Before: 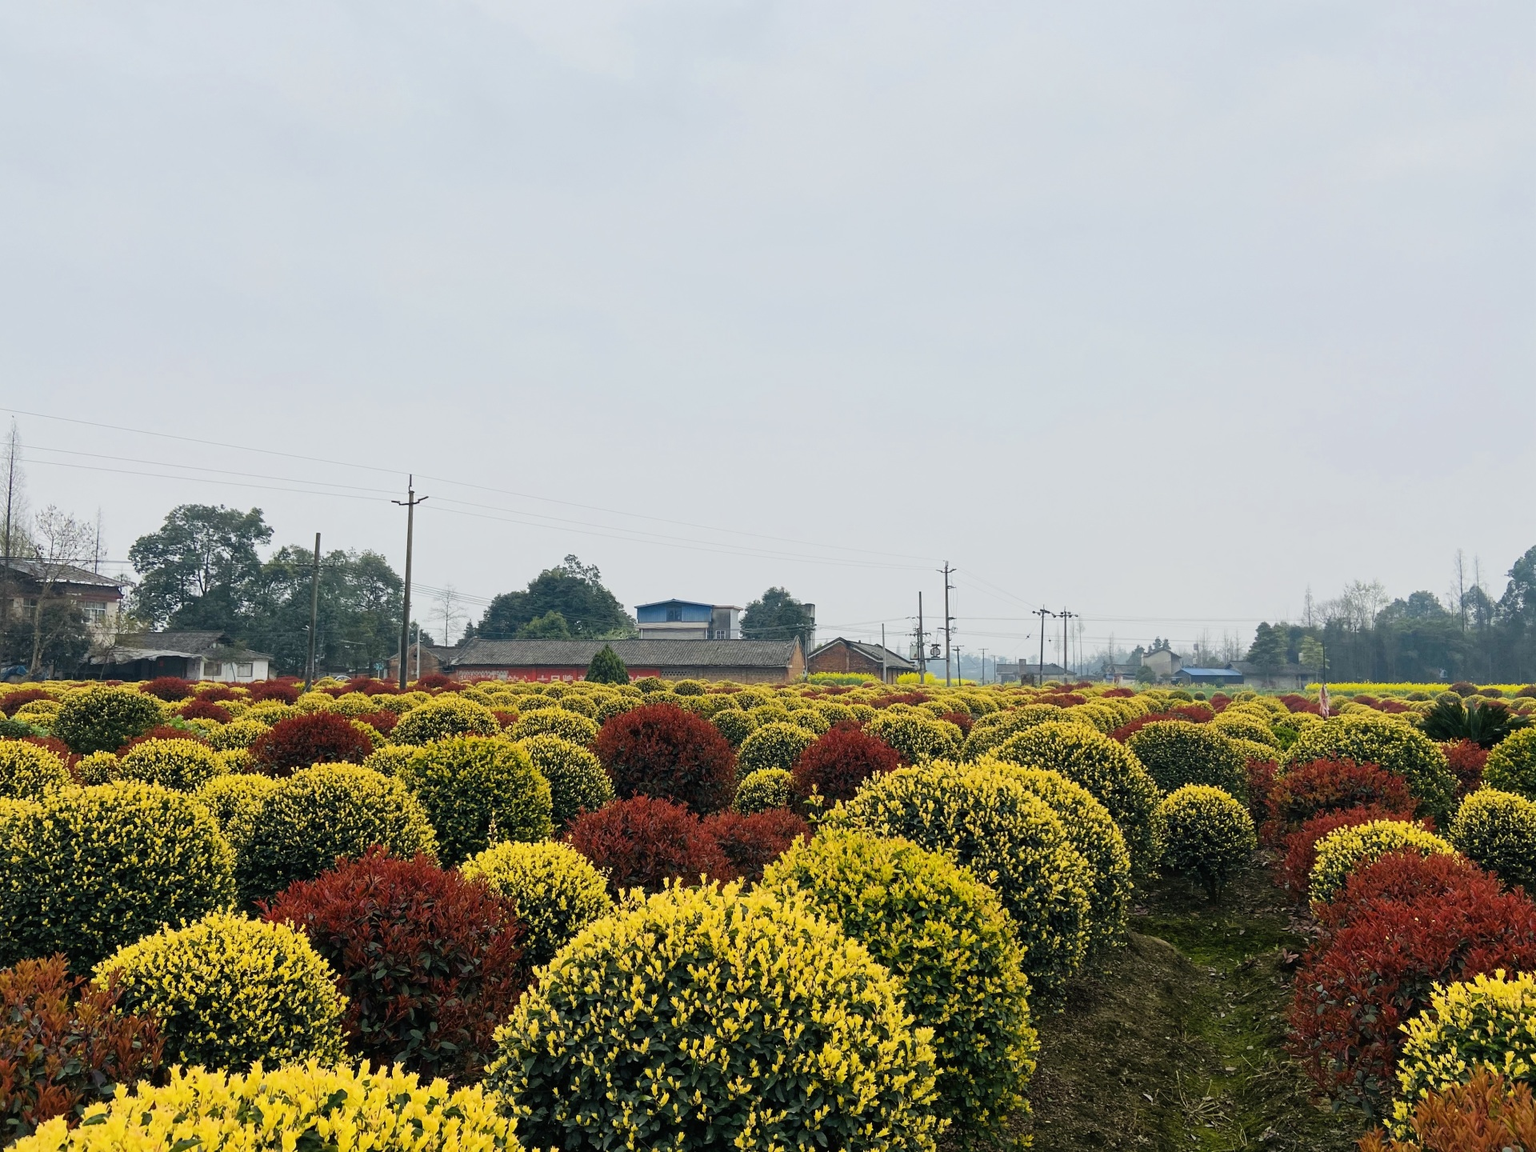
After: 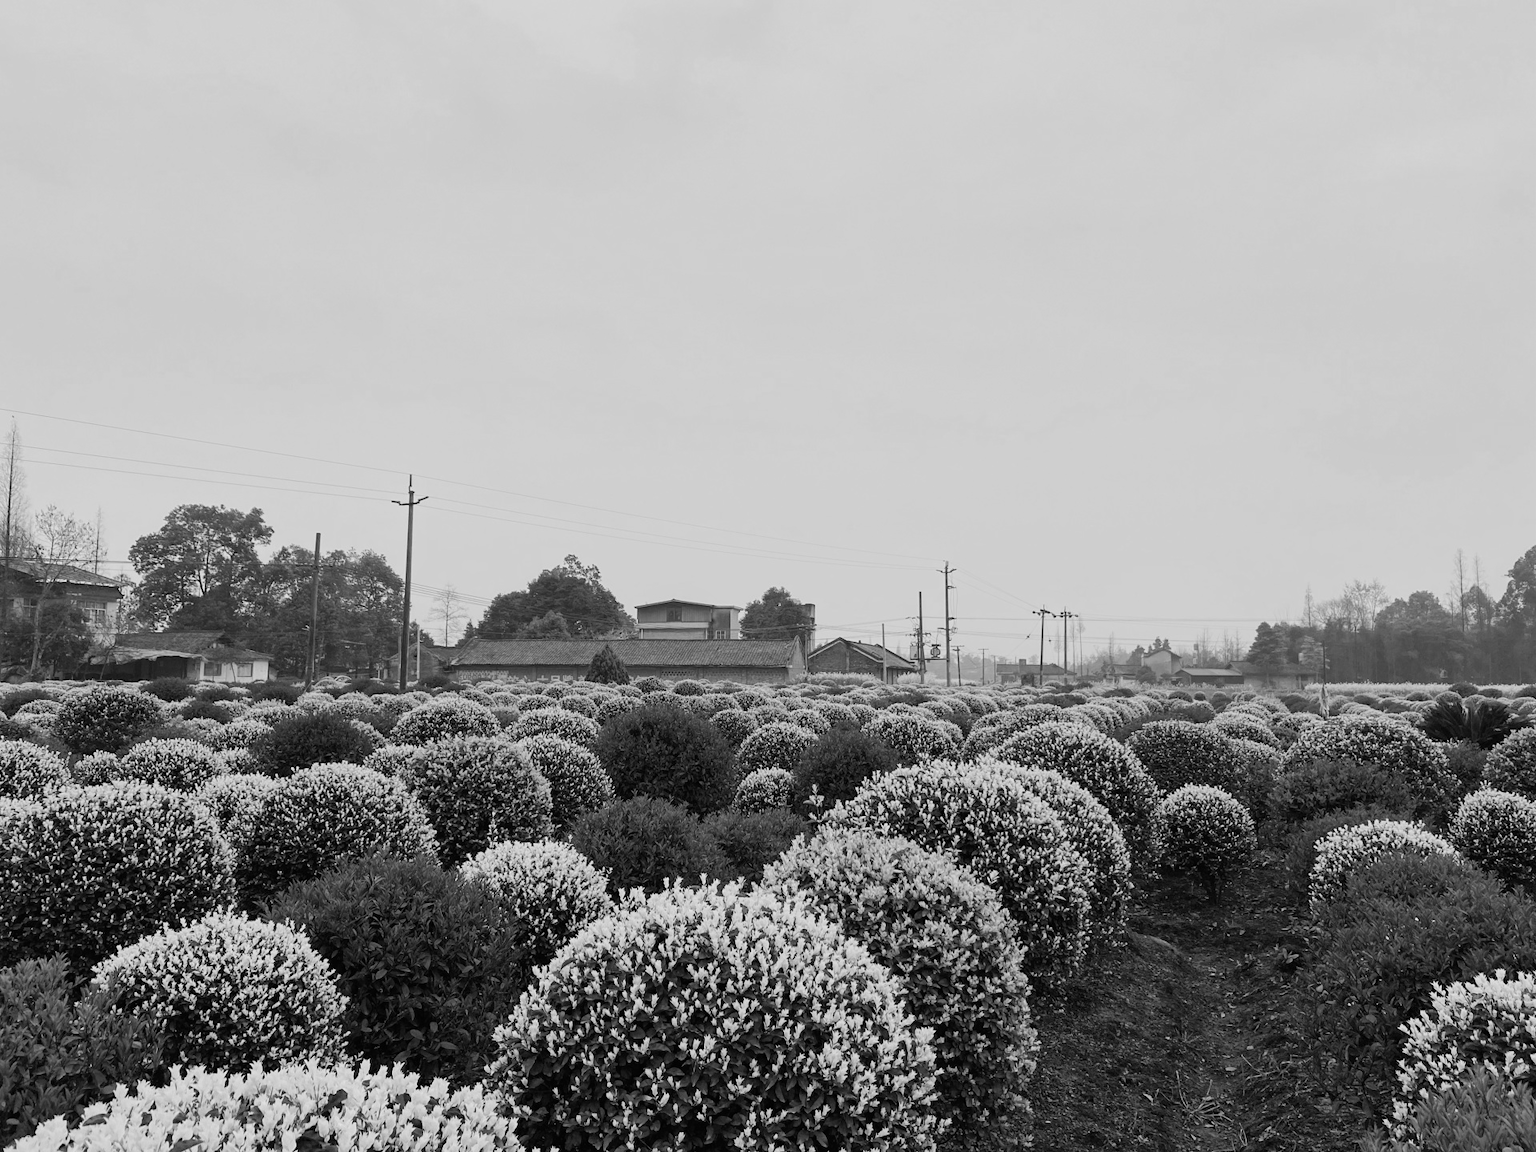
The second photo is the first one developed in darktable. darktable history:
white balance: red 1.042, blue 1.17
color correction: highlights a* 5.81, highlights b* 4.84
monochrome: a 73.58, b 64.21
